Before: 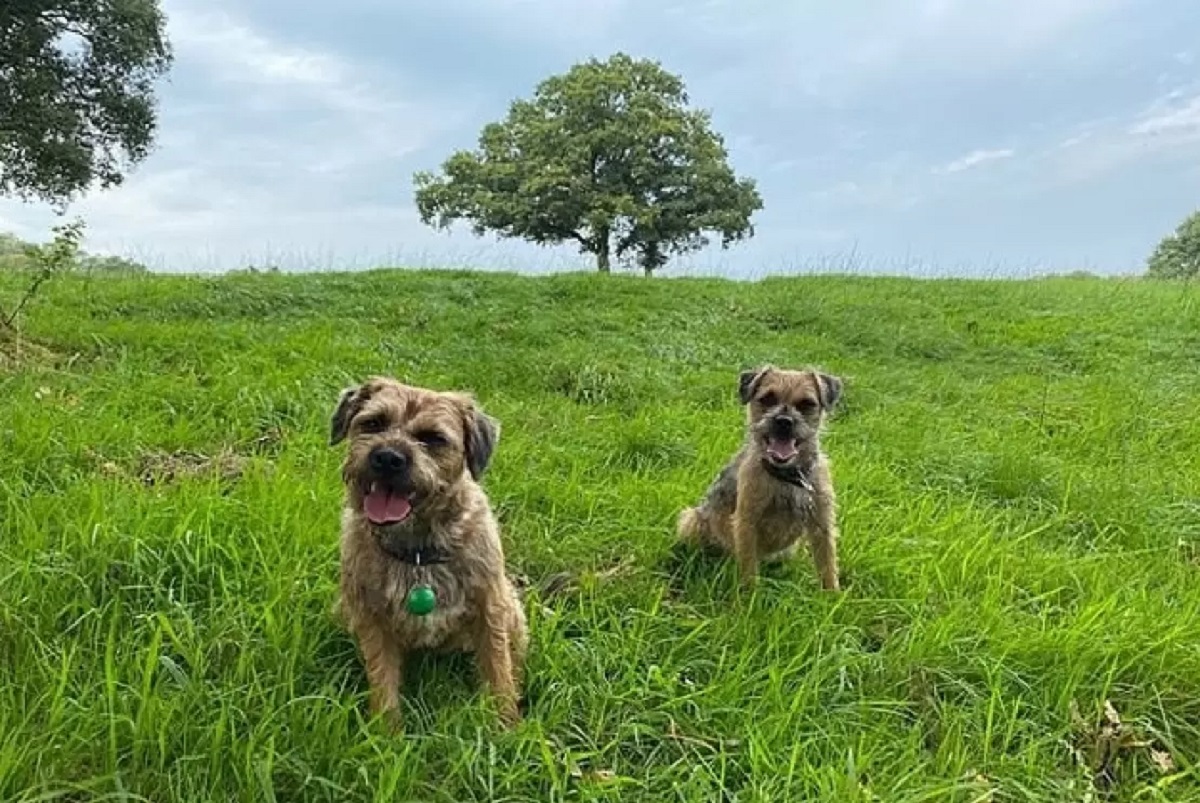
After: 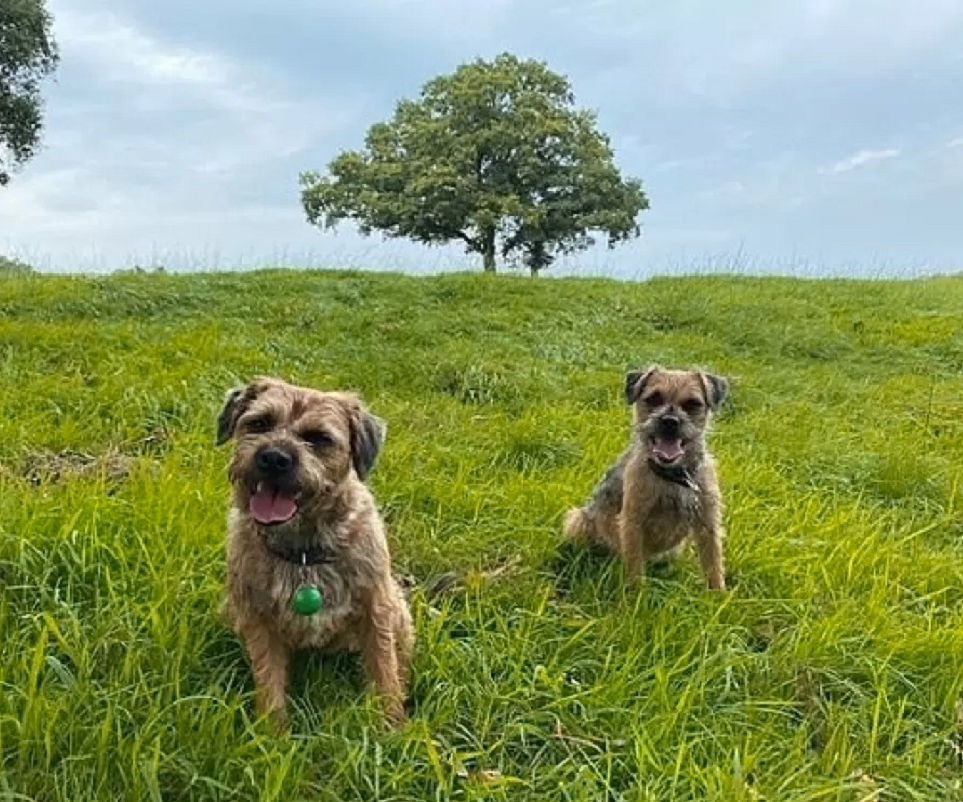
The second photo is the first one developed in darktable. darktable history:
crop and rotate: left 9.512%, right 10.212%
color zones: curves: ch1 [(0, 0.469) (0.072, 0.457) (0.243, 0.494) (0.429, 0.5) (0.571, 0.5) (0.714, 0.5) (0.857, 0.5) (1, 0.469)]; ch2 [(0, 0.499) (0.143, 0.467) (0.242, 0.436) (0.429, 0.493) (0.571, 0.5) (0.714, 0.5) (0.857, 0.5) (1, 0.499)]
